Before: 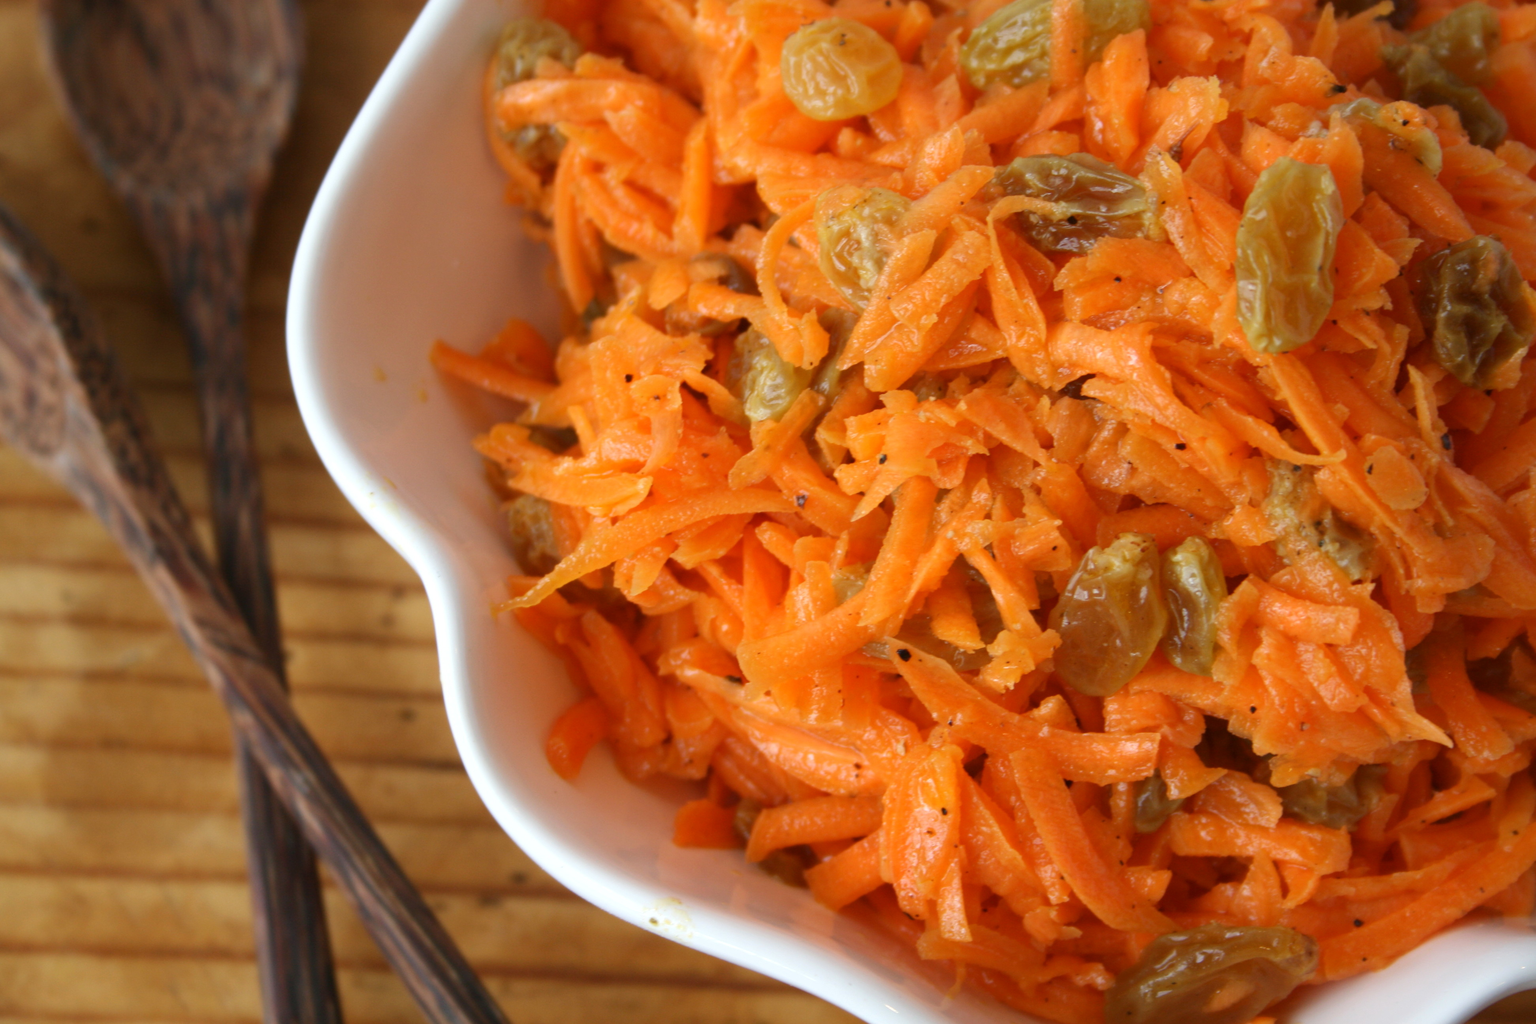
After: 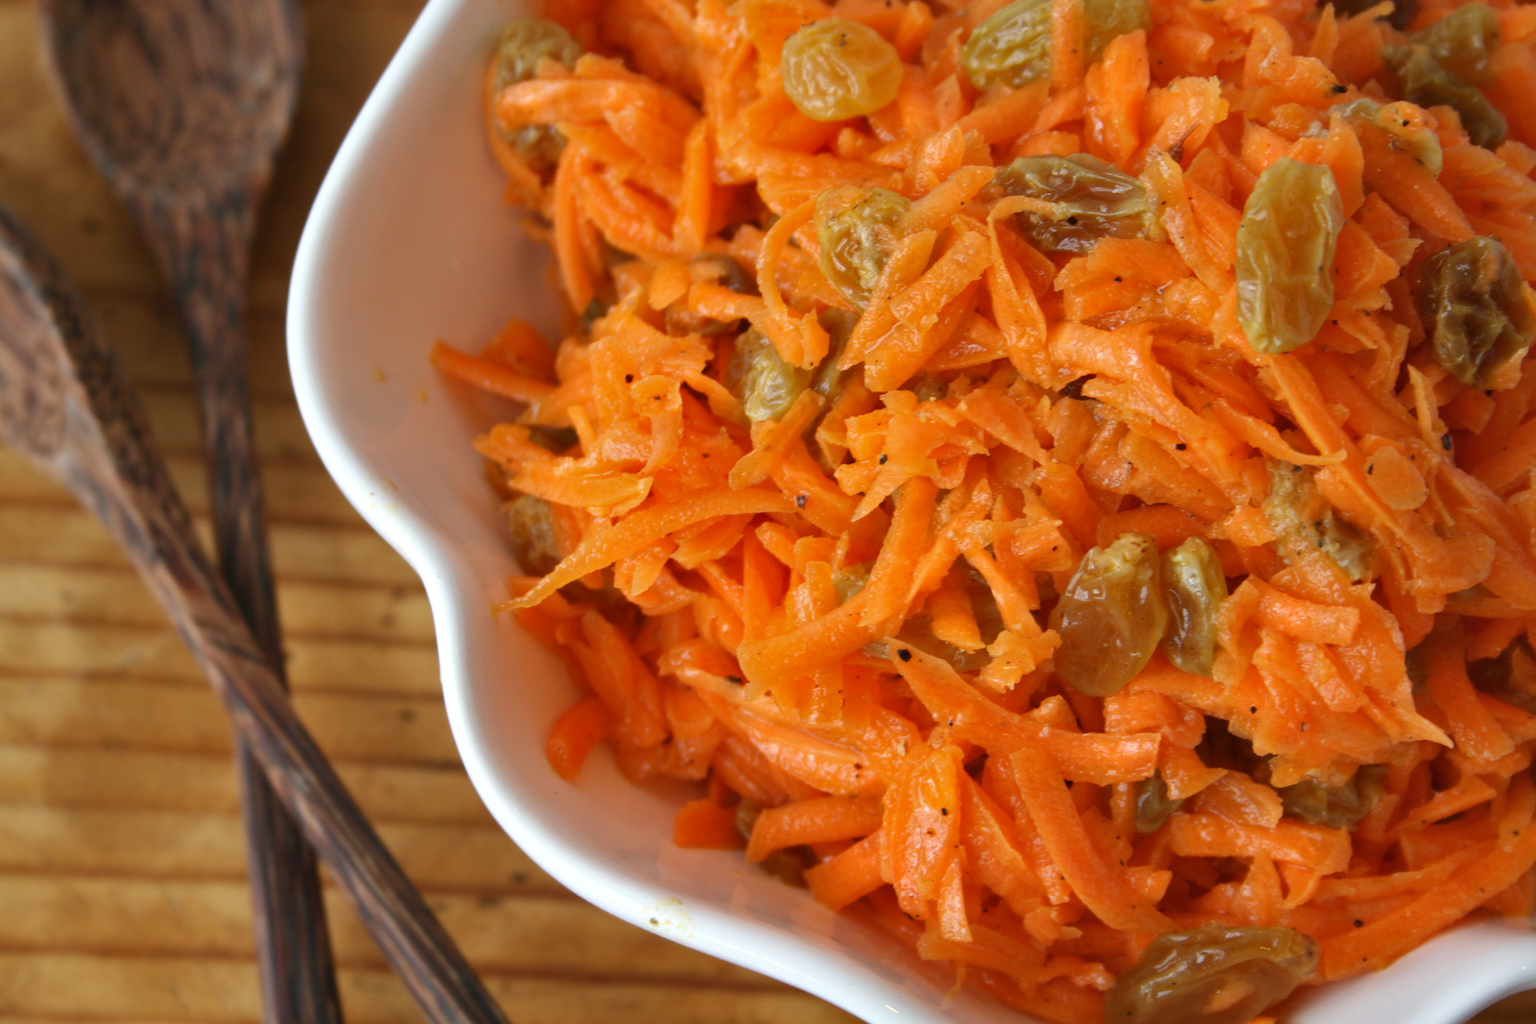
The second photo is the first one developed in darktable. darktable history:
shadows and highlights: radius 107.96, shadows 40.95, highlights -71.76, highlights color adjustment 49.85%, low approximation 0.01, soften with gaussian
